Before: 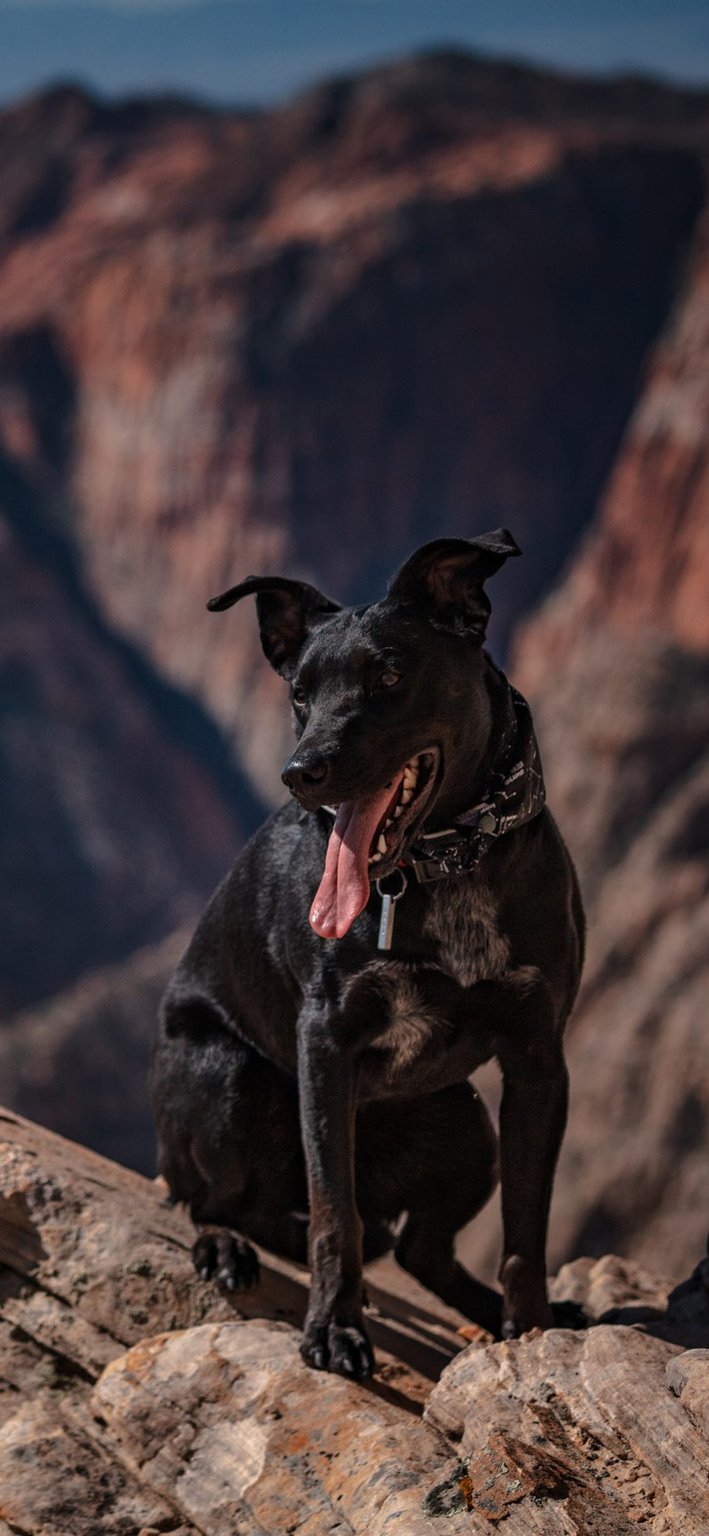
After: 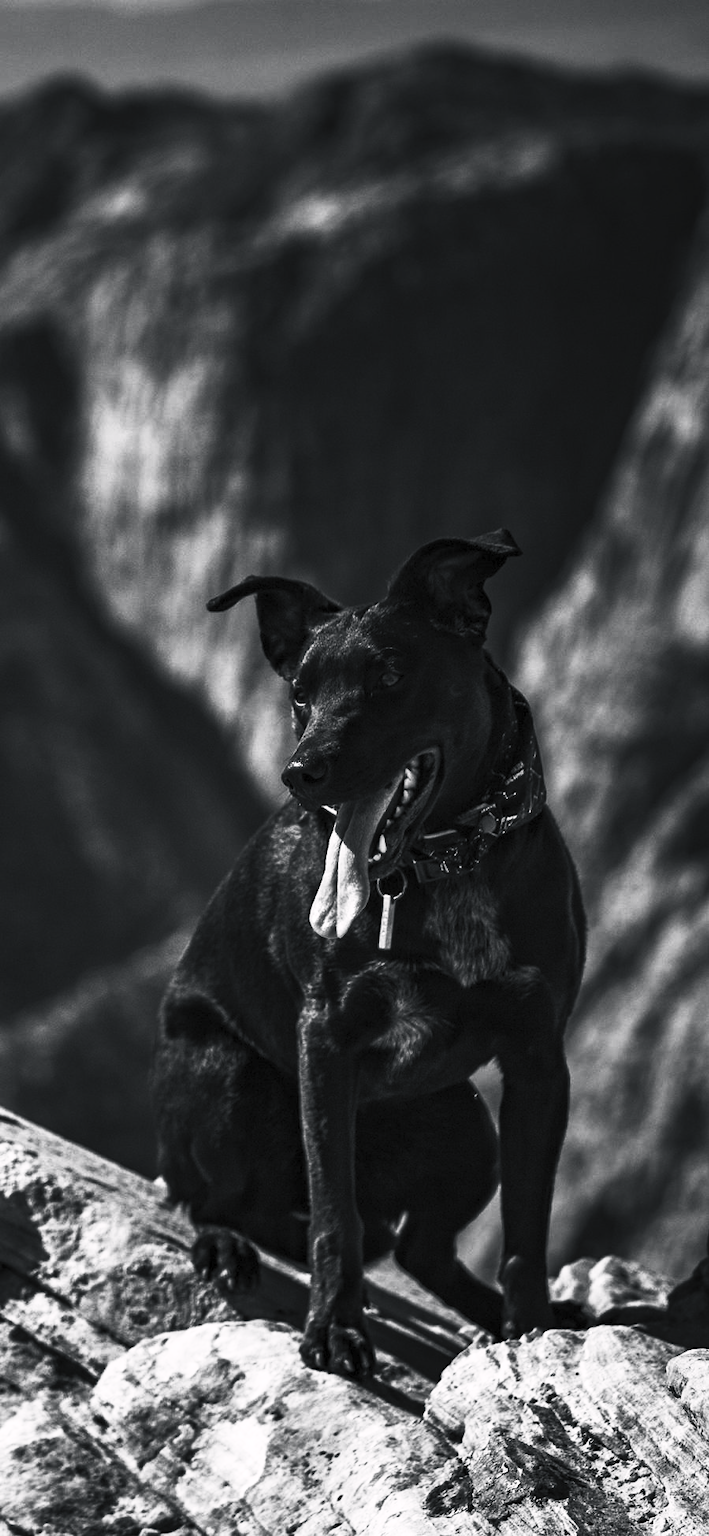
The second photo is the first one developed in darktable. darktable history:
color calibration: output gray [0.714, 0.278, 0, 0], illuminant custom, x 0.367, y 0.392, temperature 4438.31 K
contrast brightness saturation: contrast 0.821, brightness 0.593, saturation 0.579
color balance rgb: shadows lift › chroma 1.045%, shadows lift › hue 242.07°, highlights gain › chroma 0.266%, highlights gain › hue 332.44°, perceptual saturation grading › global saturation 20%, perceptual saturation grading › highlights -25.113%, perceptual saturation grading › shadows 49.724%, perceptual brilliance grading › highlights 13.915%, perceptual brilliance grading › shadows -18.86%
